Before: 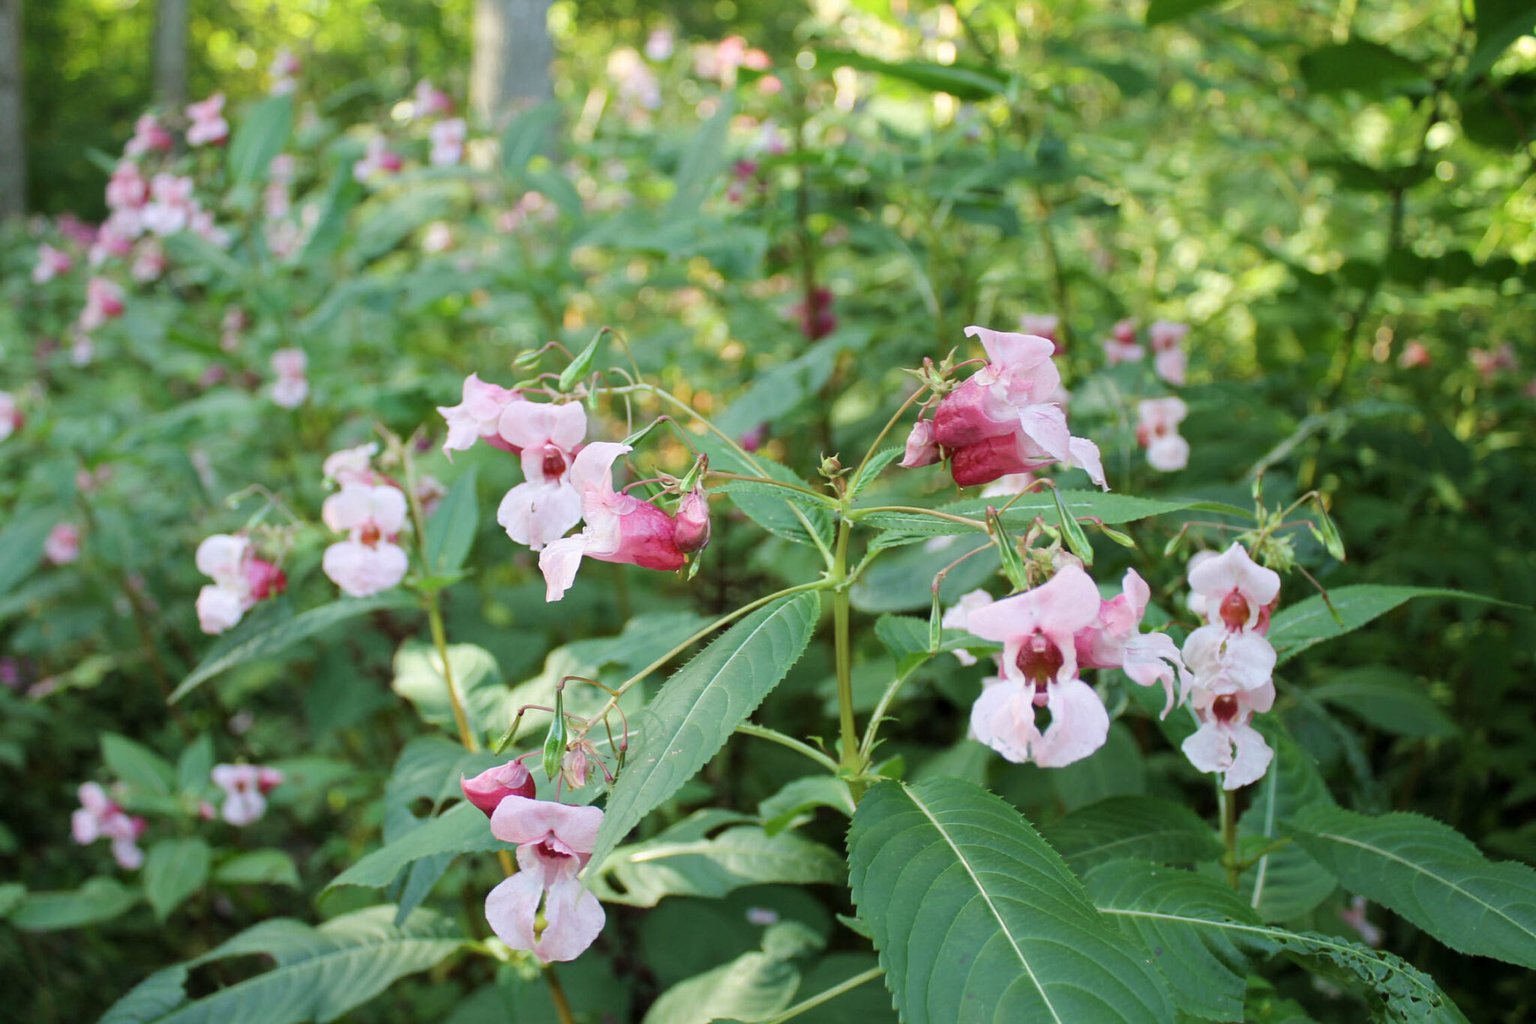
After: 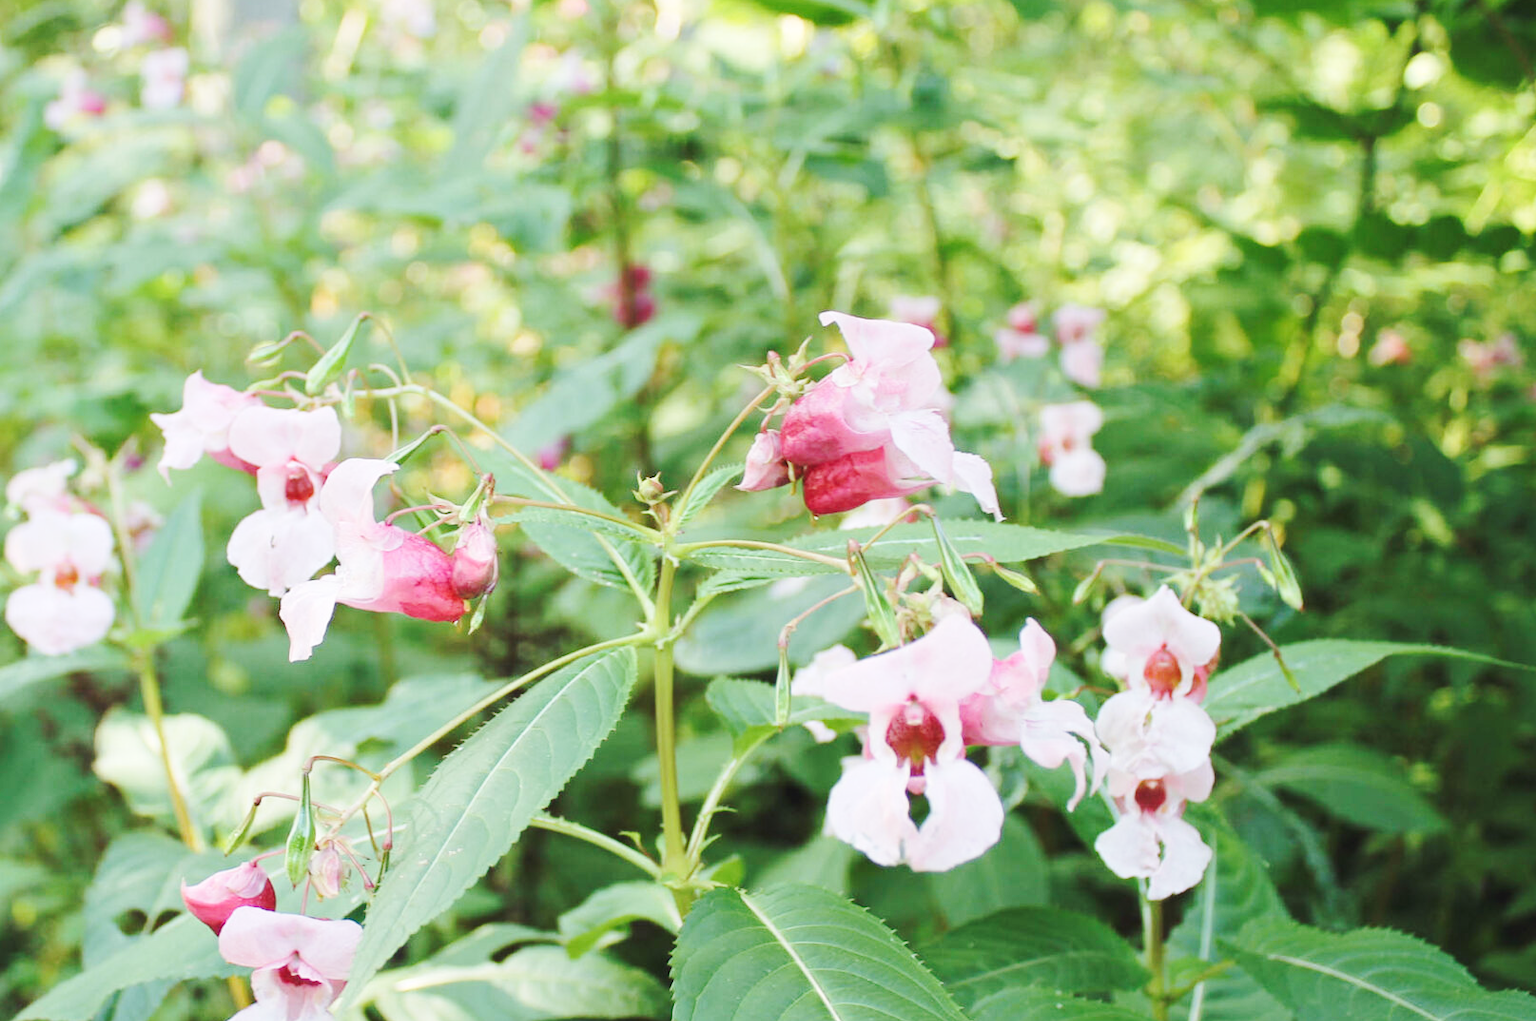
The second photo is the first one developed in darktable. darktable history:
base curve: curves: ch0 [(0, 0.007) (0.028, 0.063) (0.121, 0.311) (0.46, 0.743) (0.859, 0.957) (1, 1)], preserve colors none
crop and rotate: left 20.74%, top 7.912%, right 0.375%, bottom 13.378%
